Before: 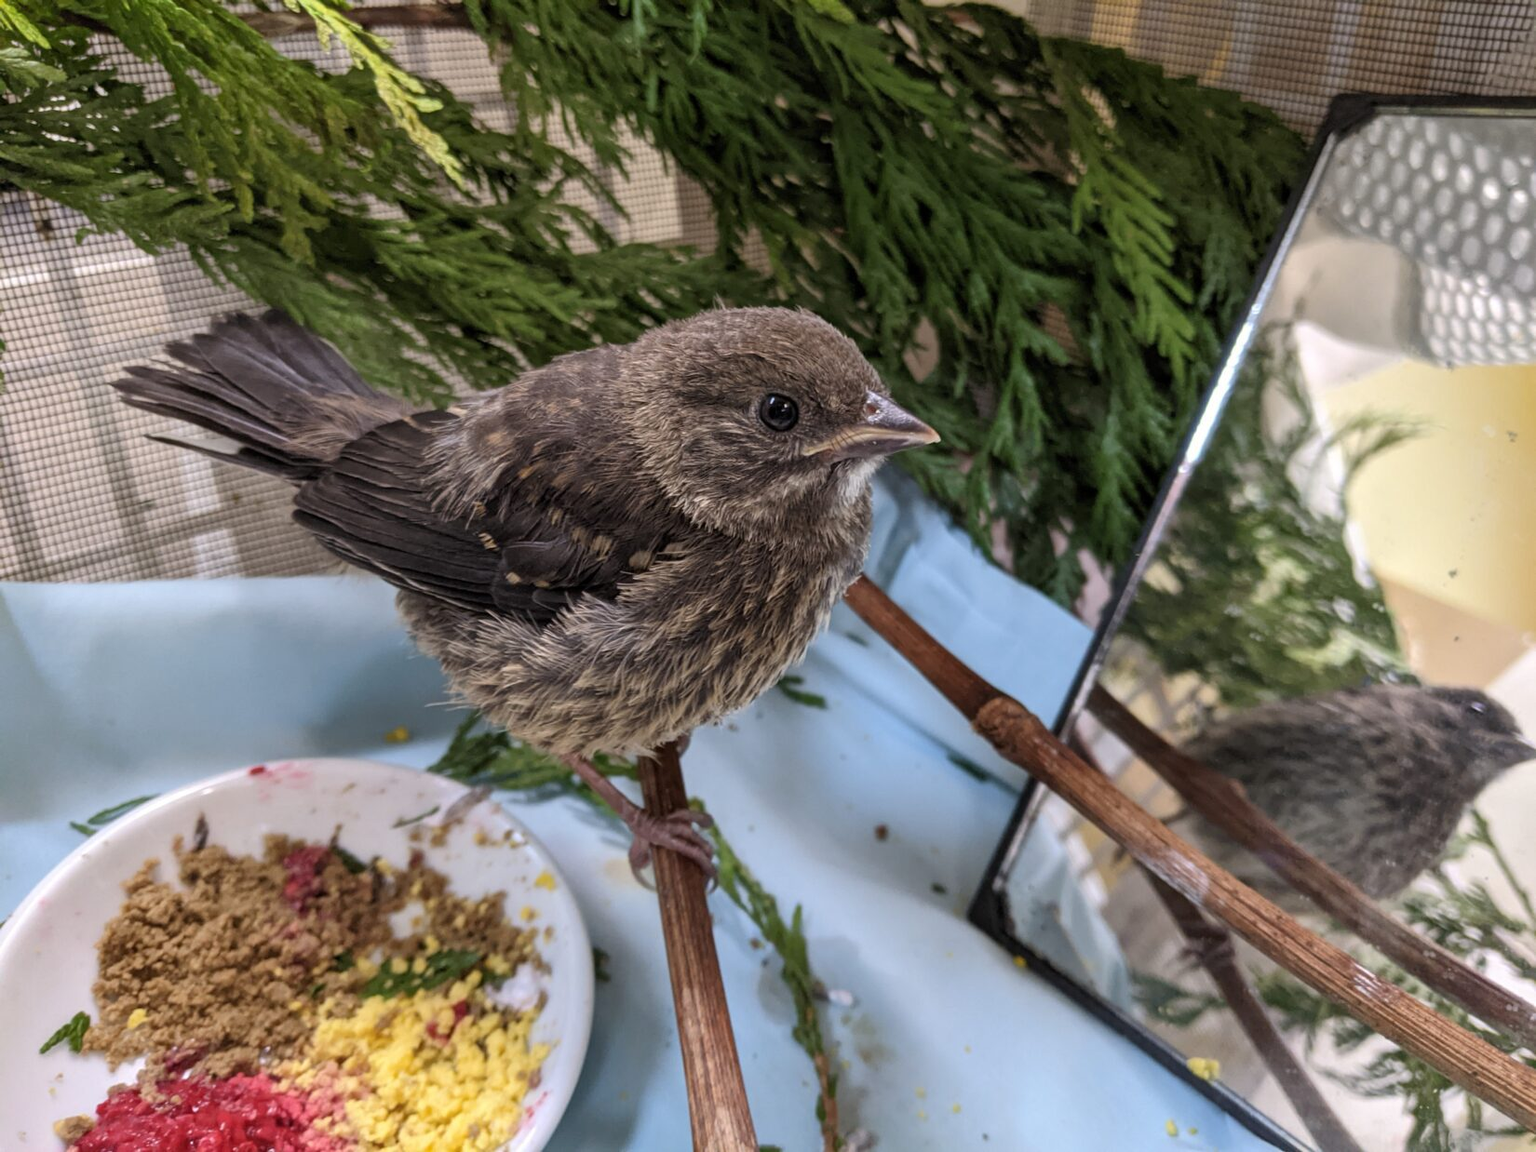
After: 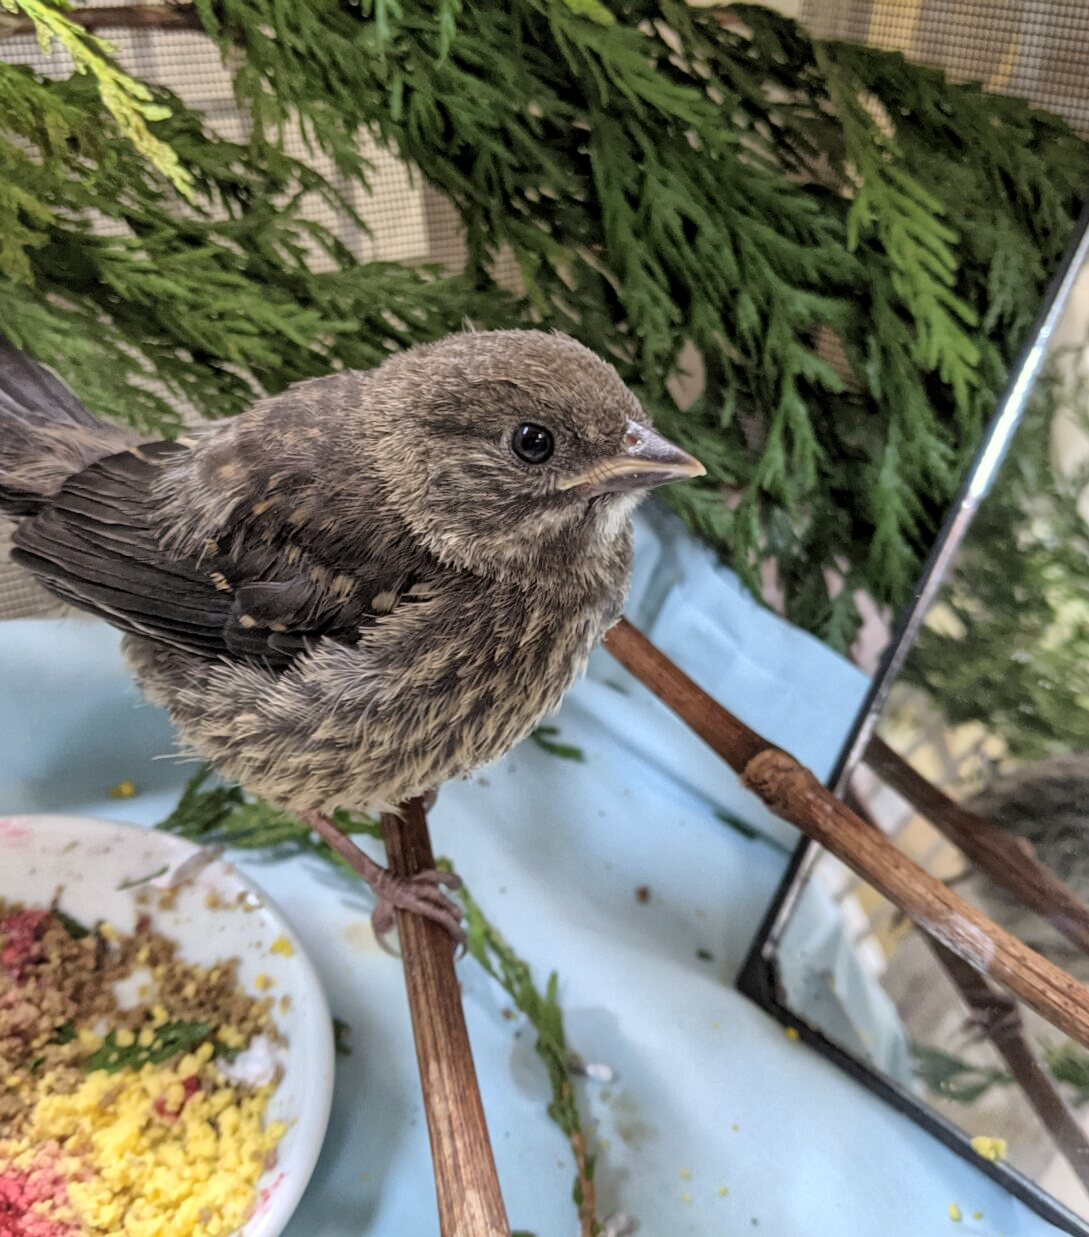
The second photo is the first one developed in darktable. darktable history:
color correction: highlights a* -2.68, highlights b* 2.57
global tonemap: drago (1, 100), detail 1
crop and rotate: left 18.442%, right 15.508%
